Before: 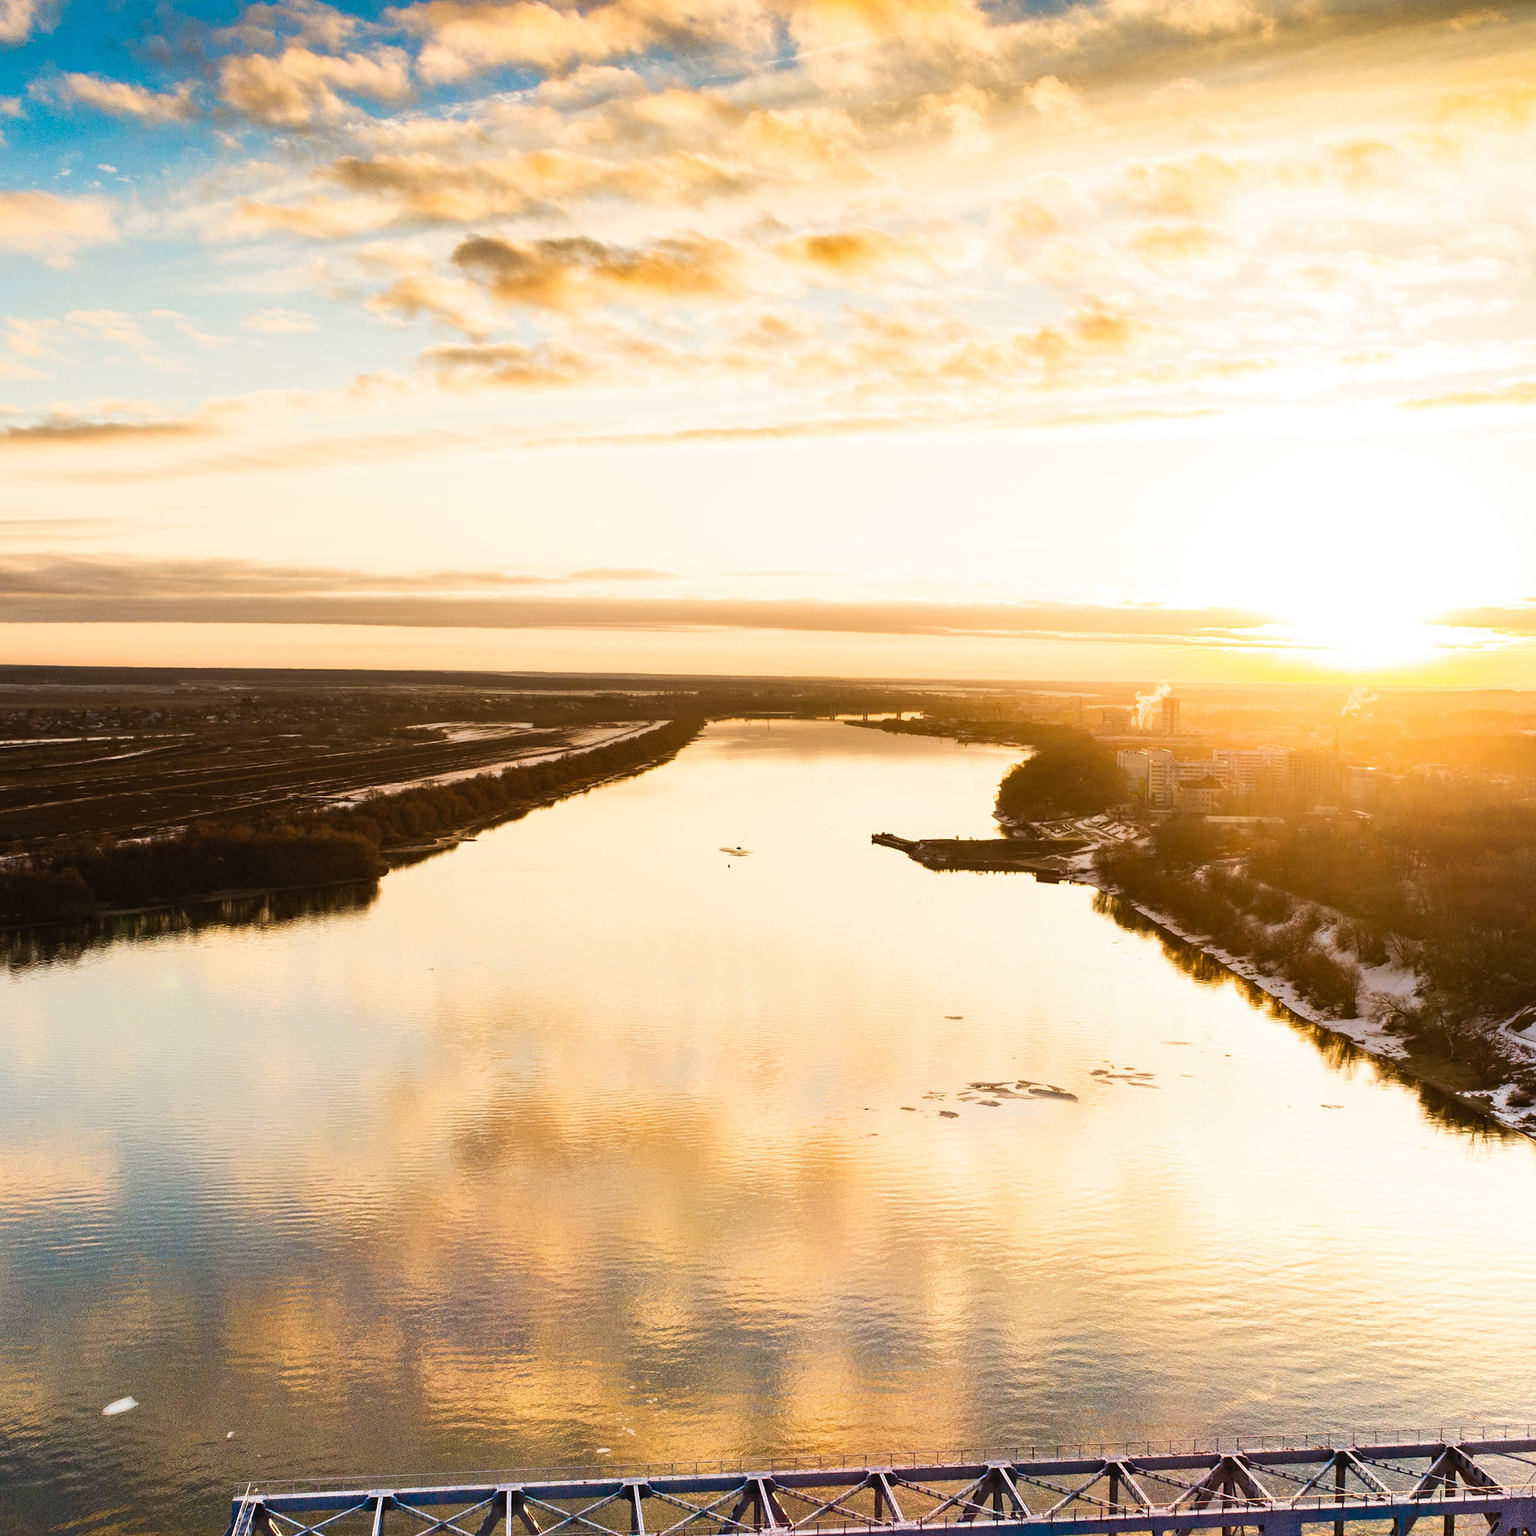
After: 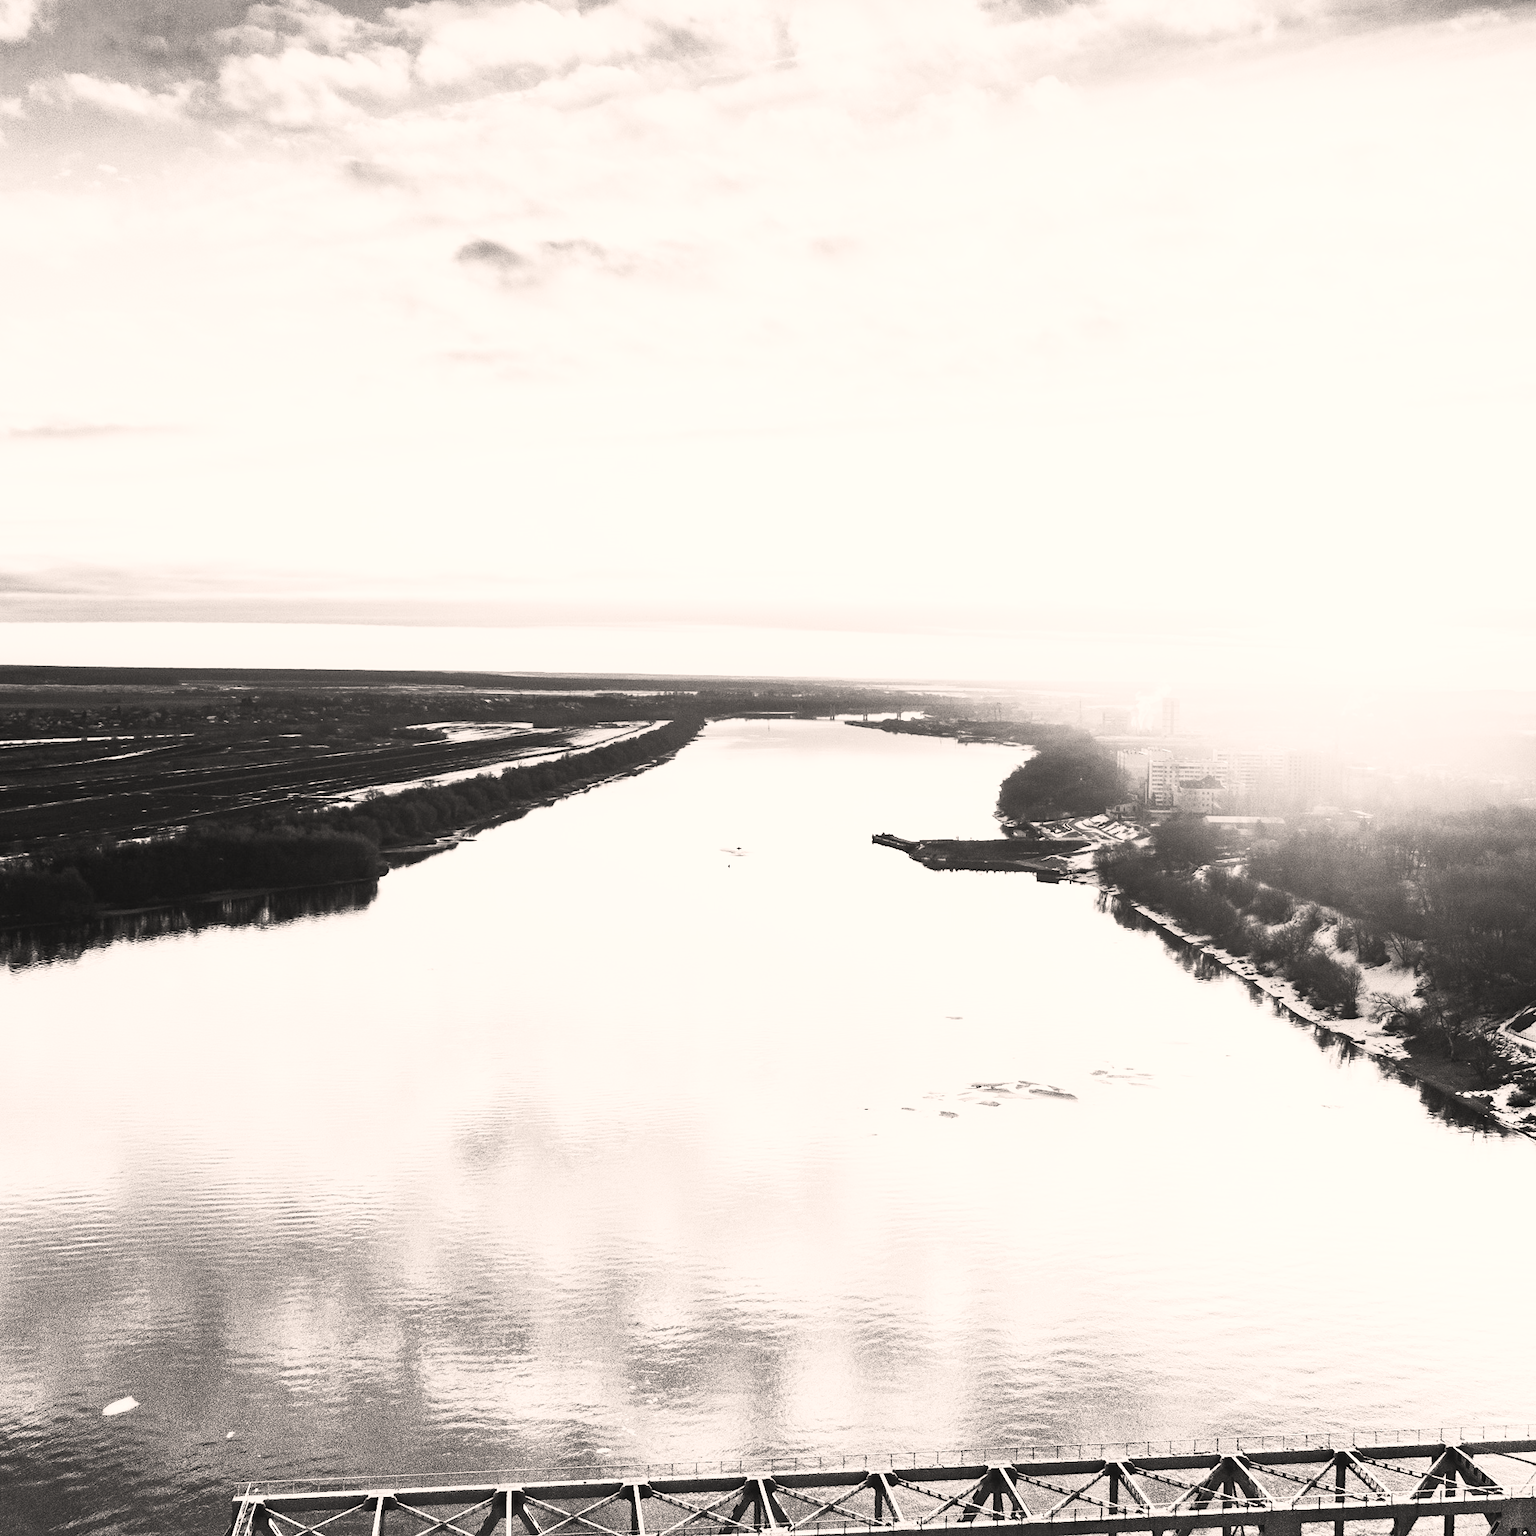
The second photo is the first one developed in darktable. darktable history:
color calibration: x 0.37, y 0.382, temperature 4305.09 K
contrast brightness saturation: contrast 0.549, brightness 0.459, saturation -0.995
color correction: highlights a* 3.57, highlights b* 5.1
velvia: on, module defaults
